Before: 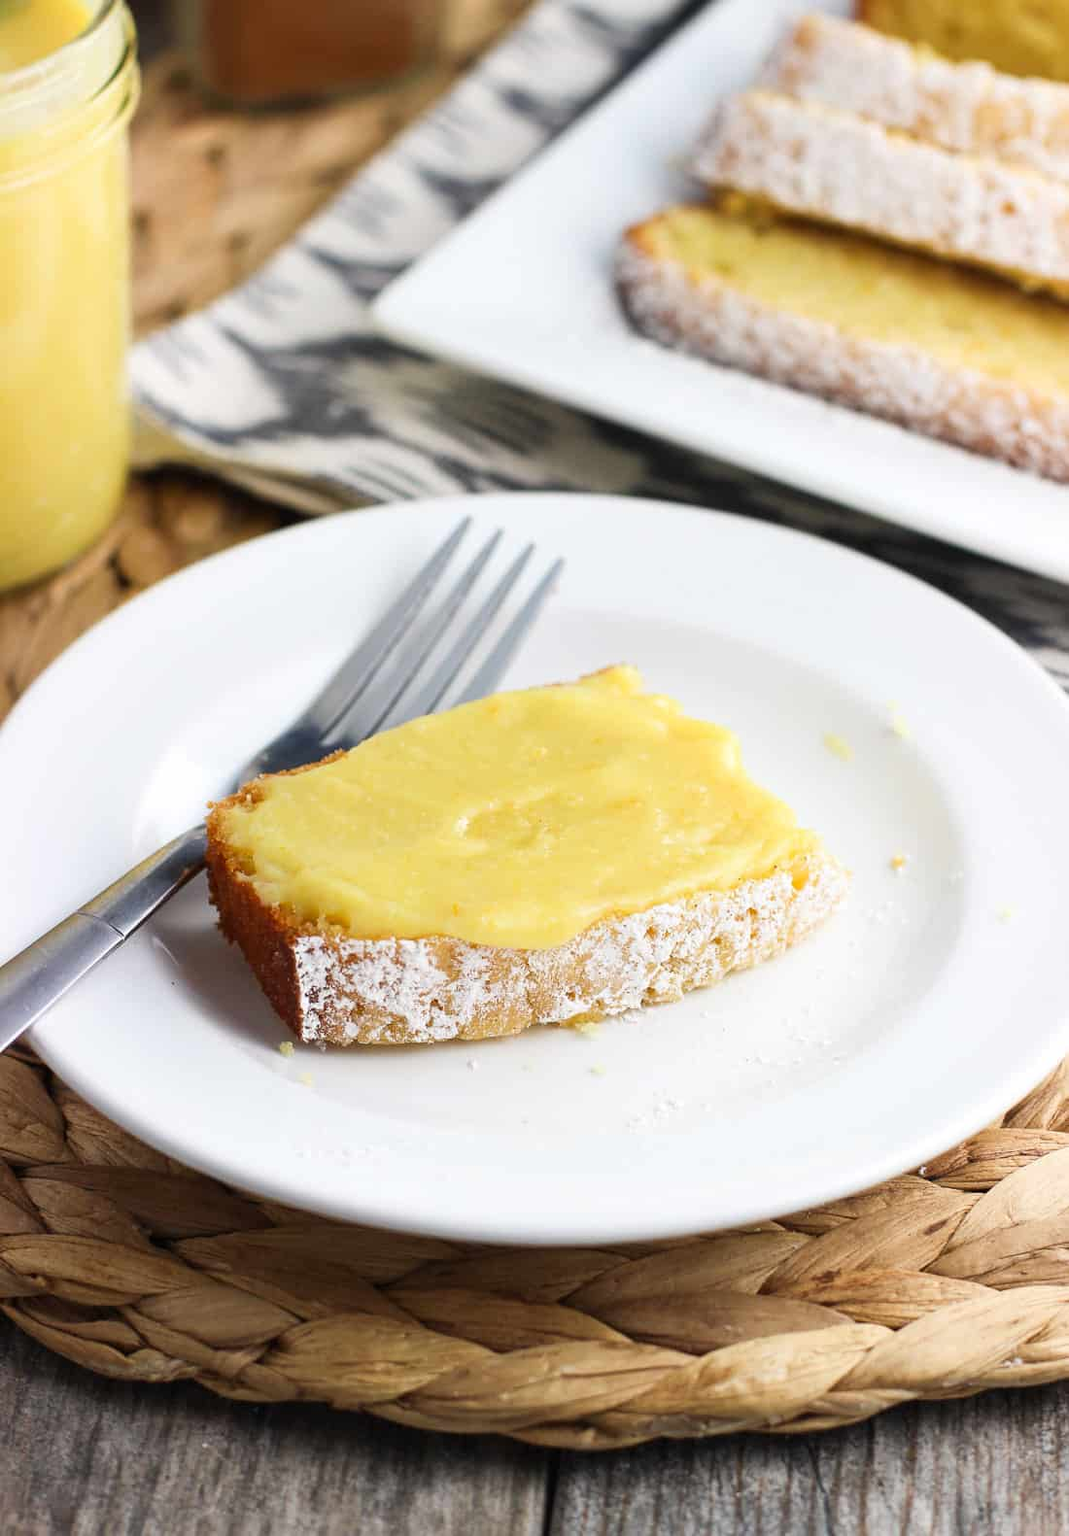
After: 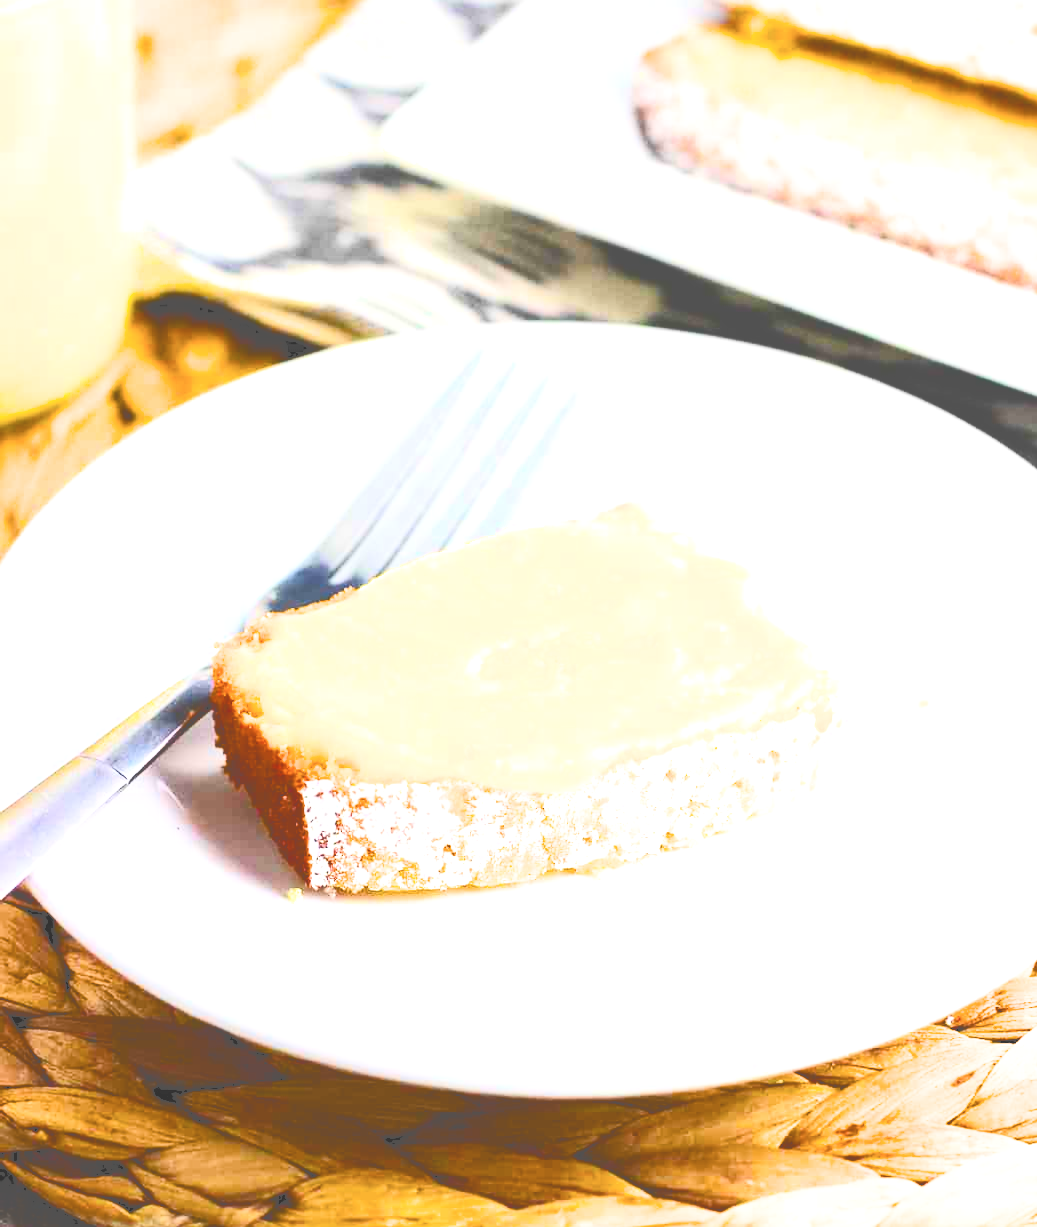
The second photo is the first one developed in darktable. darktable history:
filmic rgb: black relative exposure -7.73 EV, white relative exposure 4.36 EV, hardness 3.76, latitude 49.61%, contrast 1.1, color science v6 (2022)
color balance rgb: highlights gain › luminance 17.586%, linear chroma grading › shadows -30.685%, linear chroma grading › global chroma 35.008%, perceptual saturation grading › global saturation 27.429%, perceptual saturation grading › highlights -28.439%, perceptual saturation grading › mid-tones 15.369%, perceptual saturation grading › shadows 34.121%, contrast 14.632%
exposure: black level correction 0, exposure 1.2 EV, compensate highlight preservation false
crop and rotate: angle 0.041°, top 11.63%, right 5.572%, bottom 10.652%
levels: levels [0, 0.492, 0.984]
tone curve: curves: ch0 [(0, 0) (0.003, 0.334) (0.011, 0.338) (0.025, 0.338) (0.044, 0.338) (0.069, 0.339) (0.1, 0.342) (0.136, 0.343) (0.177, 0.349) (0.224, 0.36) (0.277, 0.385) (0.335, 0.42) (0.399, 0.465) (0.468, 0.535) (0.543, 0.632) (0.623, 0.73) (0.709, 0.814) (0.801, 0.879) (0.898, 0.935) (1, 1)], color space Lab, independent channels
